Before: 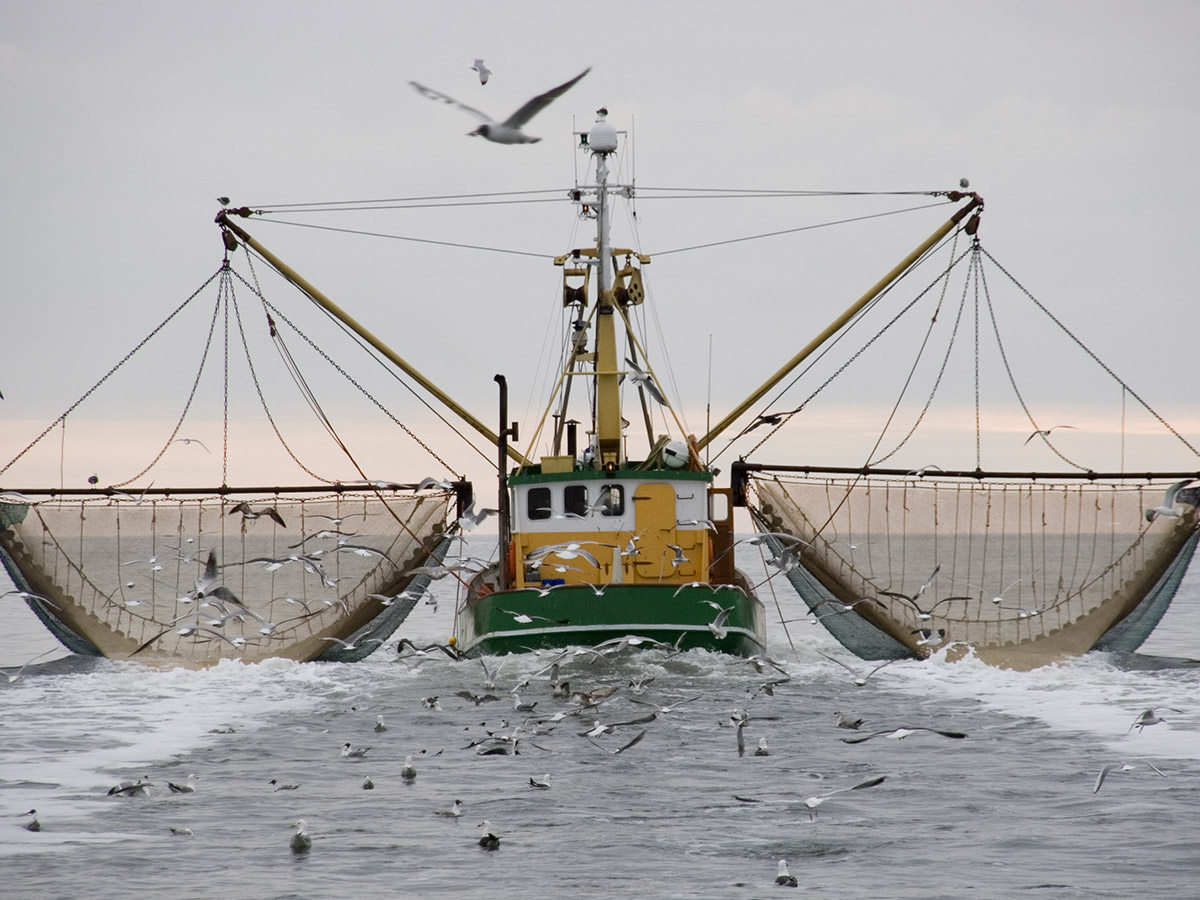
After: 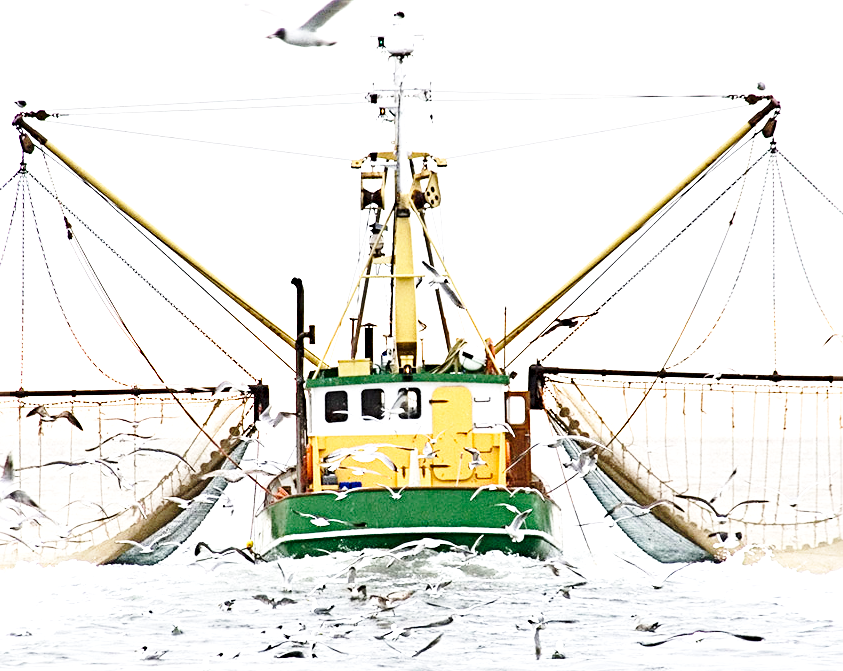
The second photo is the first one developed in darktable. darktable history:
crop and rotate: left 16.918%, top 10.855%, right 12.831%, bottom 14.589%
sharpen: radius 3.977
exposure: black level correction 0, exposure 1.667 EV, compensate highlight preservation false
base curve: curves: ch0 [(0, 0) (0.028, 0.03) (0.121, 0.232) (0.46, 0.748) (0.859, 0.968) (1, 1)], preserve colors none
